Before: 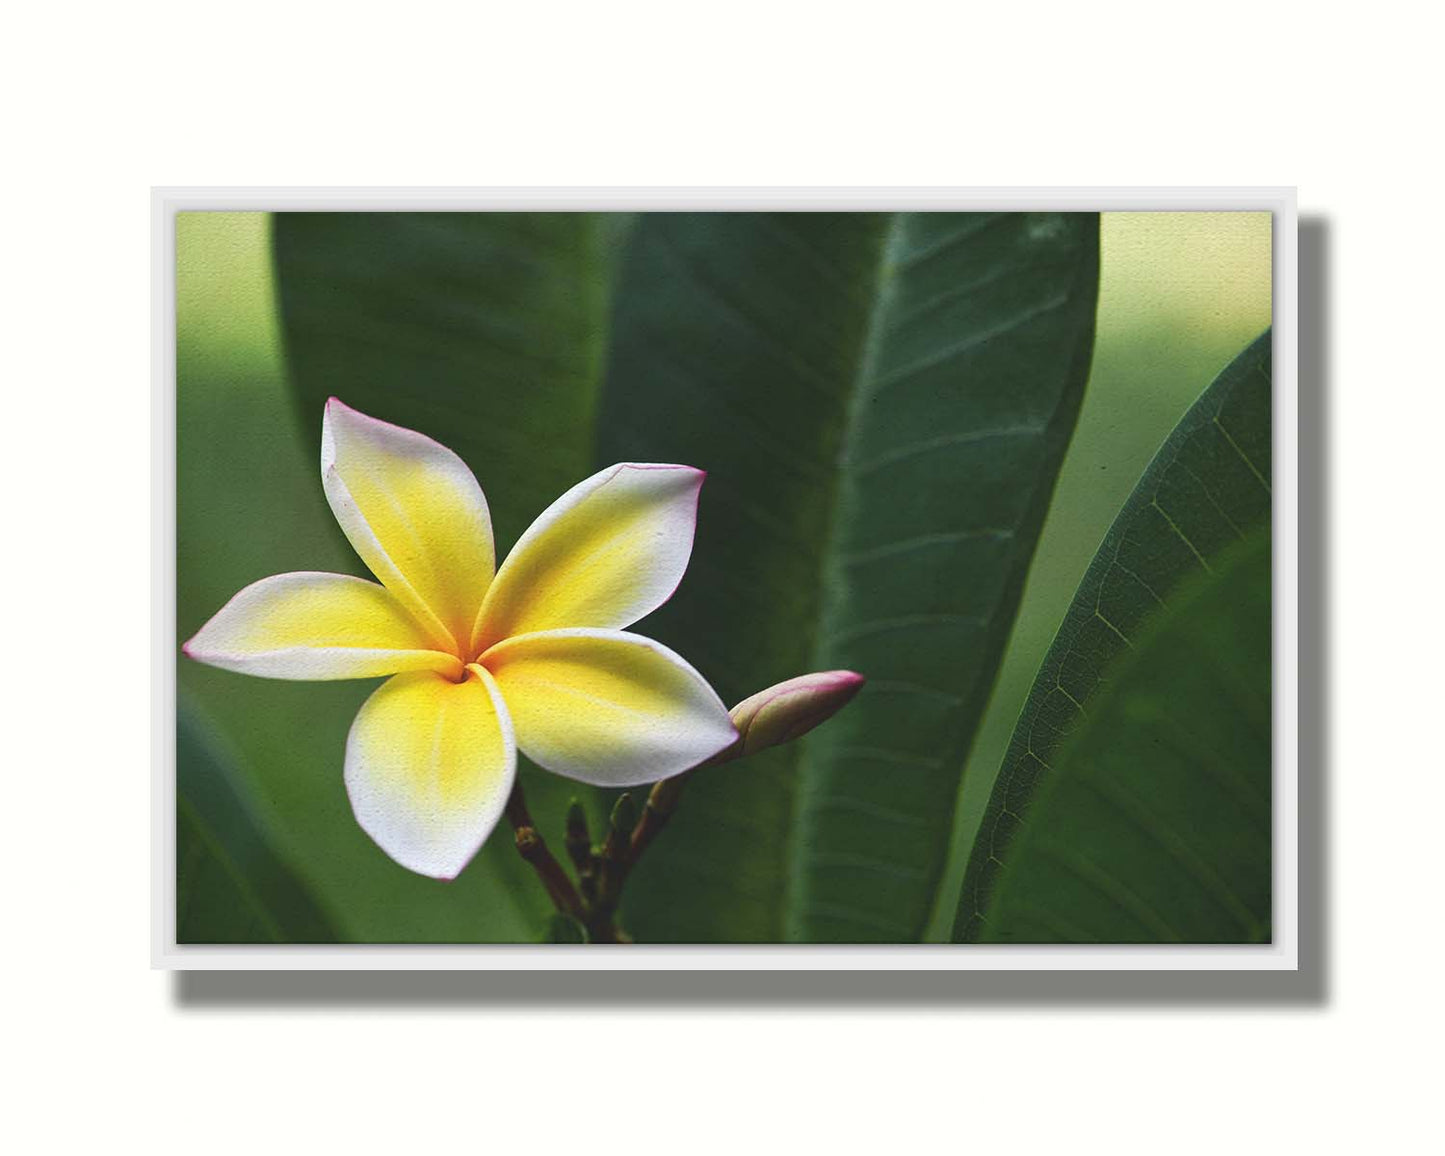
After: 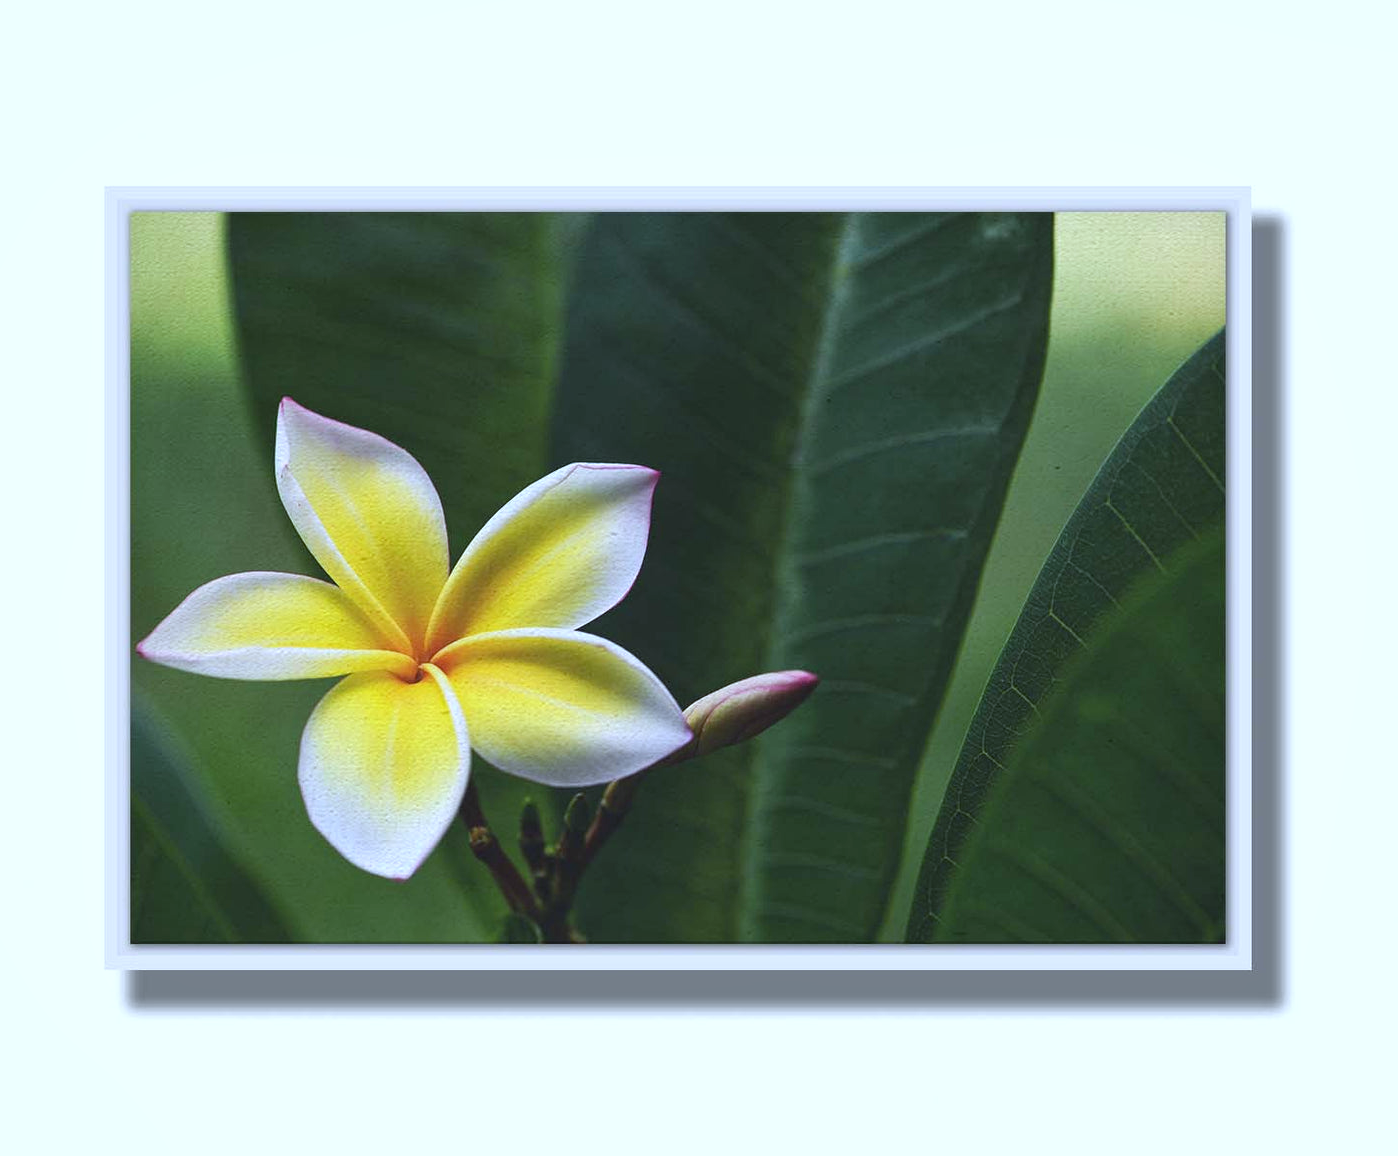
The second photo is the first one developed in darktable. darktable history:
crop and rotate: left 3.238%
white balance: red 0.926, green 1.003, blue 1.133
local contrast: highlights 100%, shadows 100%, detail 120%, midtone range 0.2
